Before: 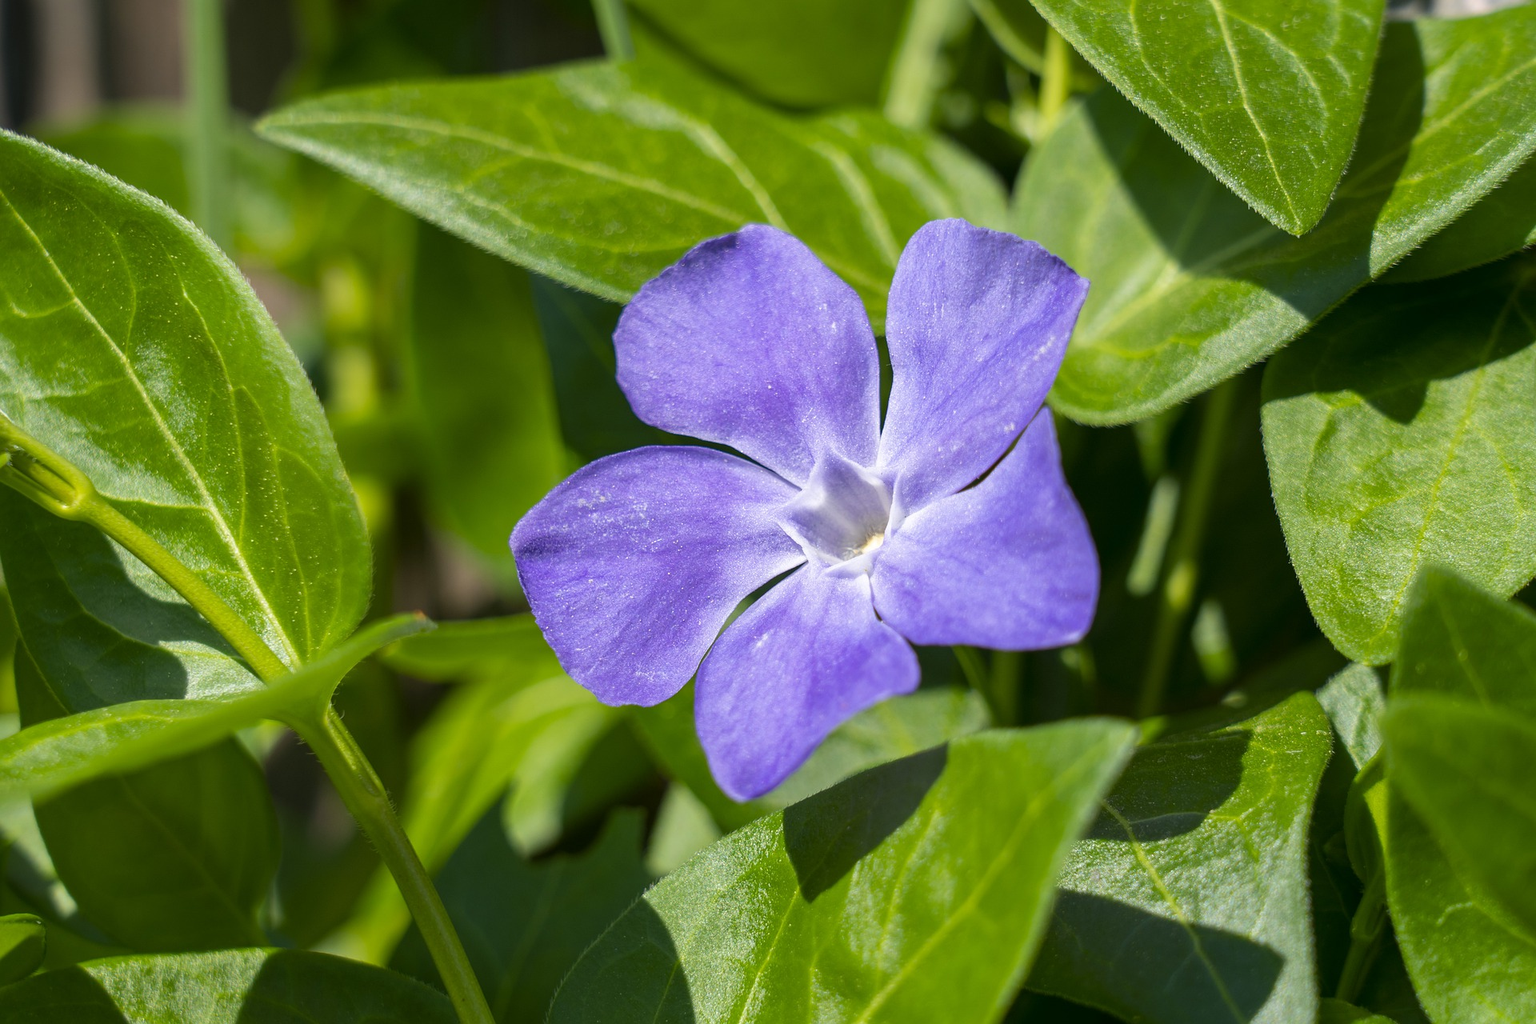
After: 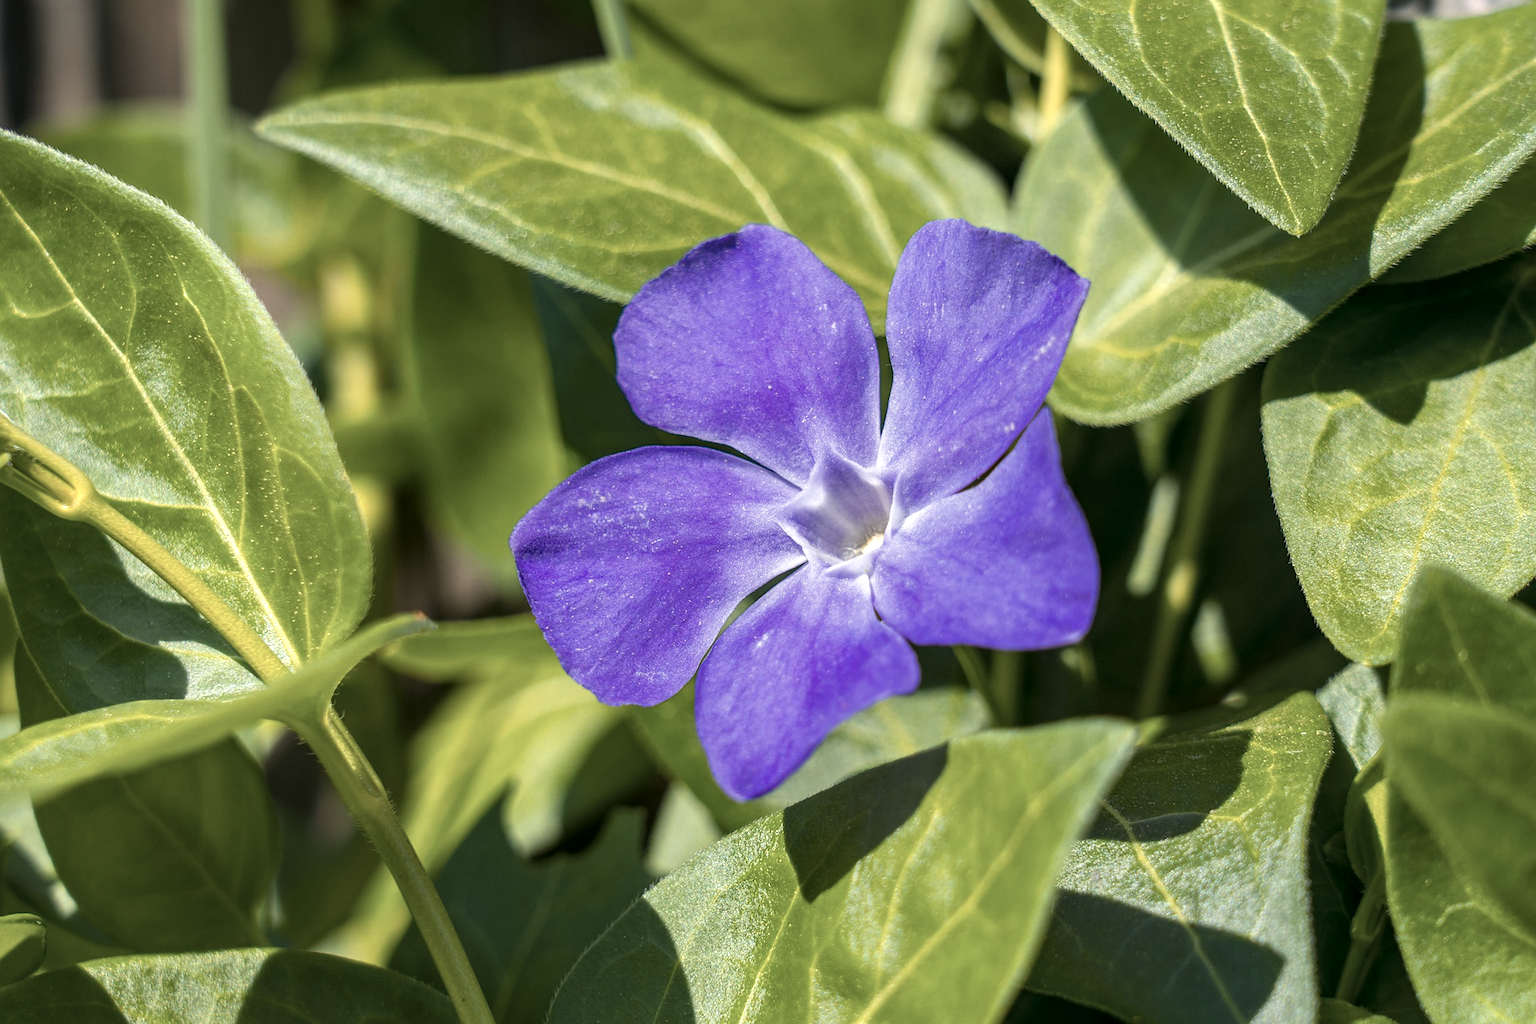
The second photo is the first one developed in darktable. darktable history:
base curve: preserve colors none
color zones: curves: ch0 [(0, 0.473) (0.001, 0.473) (0.226, 0.548) (0.4, 0.589) (0.525, 0.54) (0.728, 0.403) (0.999, 0.473) (1, 0.473)]; ch1 [(0, 0.619) (0.001, 0.619) (0.234, 0.388) (0.4, 0.372) (0.528, 0.422) (0.732, 0.53) (0.999, 0.619) (1, 0.619)]; ch2 [(0, 0.547) (0.001, 0.547) (0.226, 0.45) (0.4, 0.525) (0.525, 0.585) (0.8, 0.511) (0.999, 0.547) (1, 0.547)]
local contrast: on, module defaults
